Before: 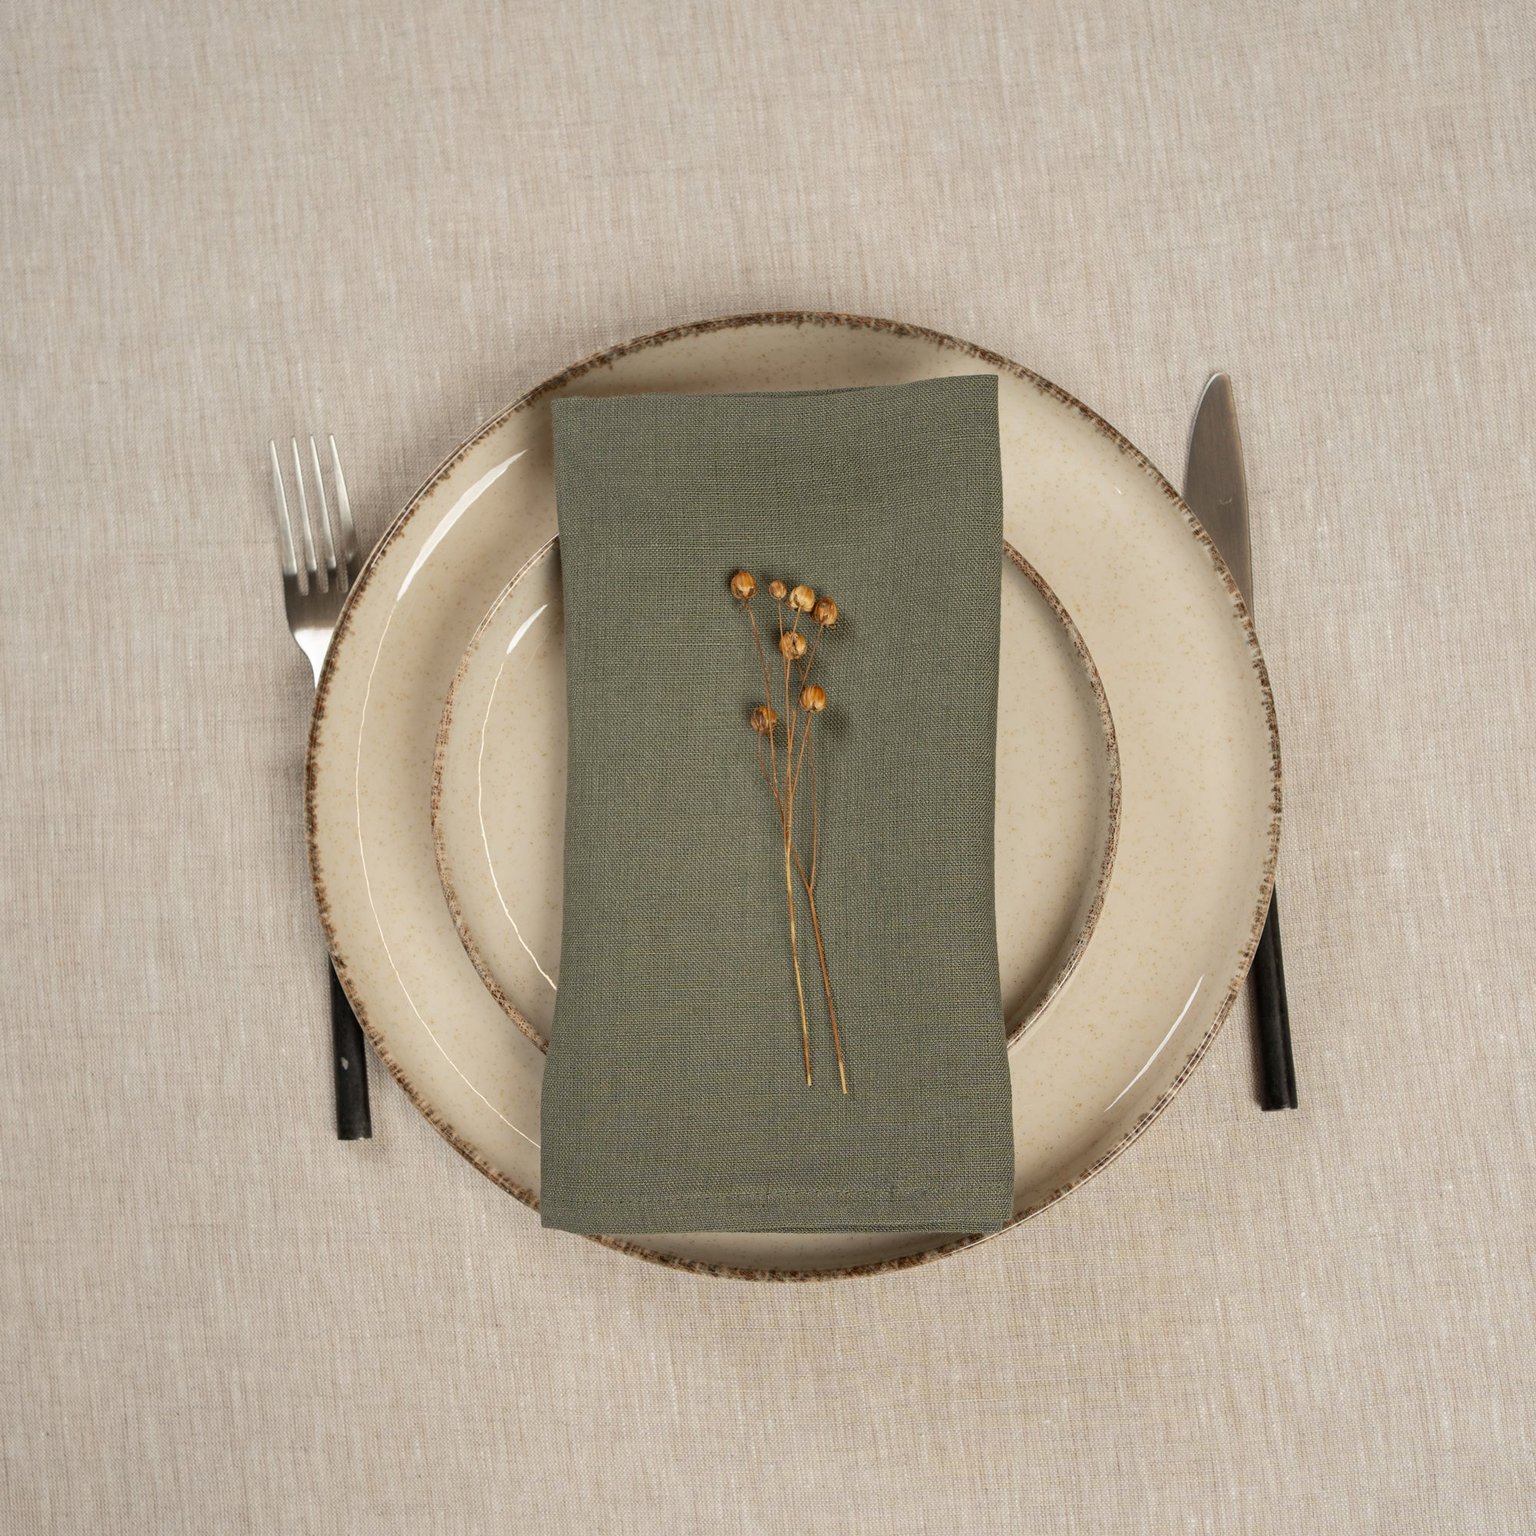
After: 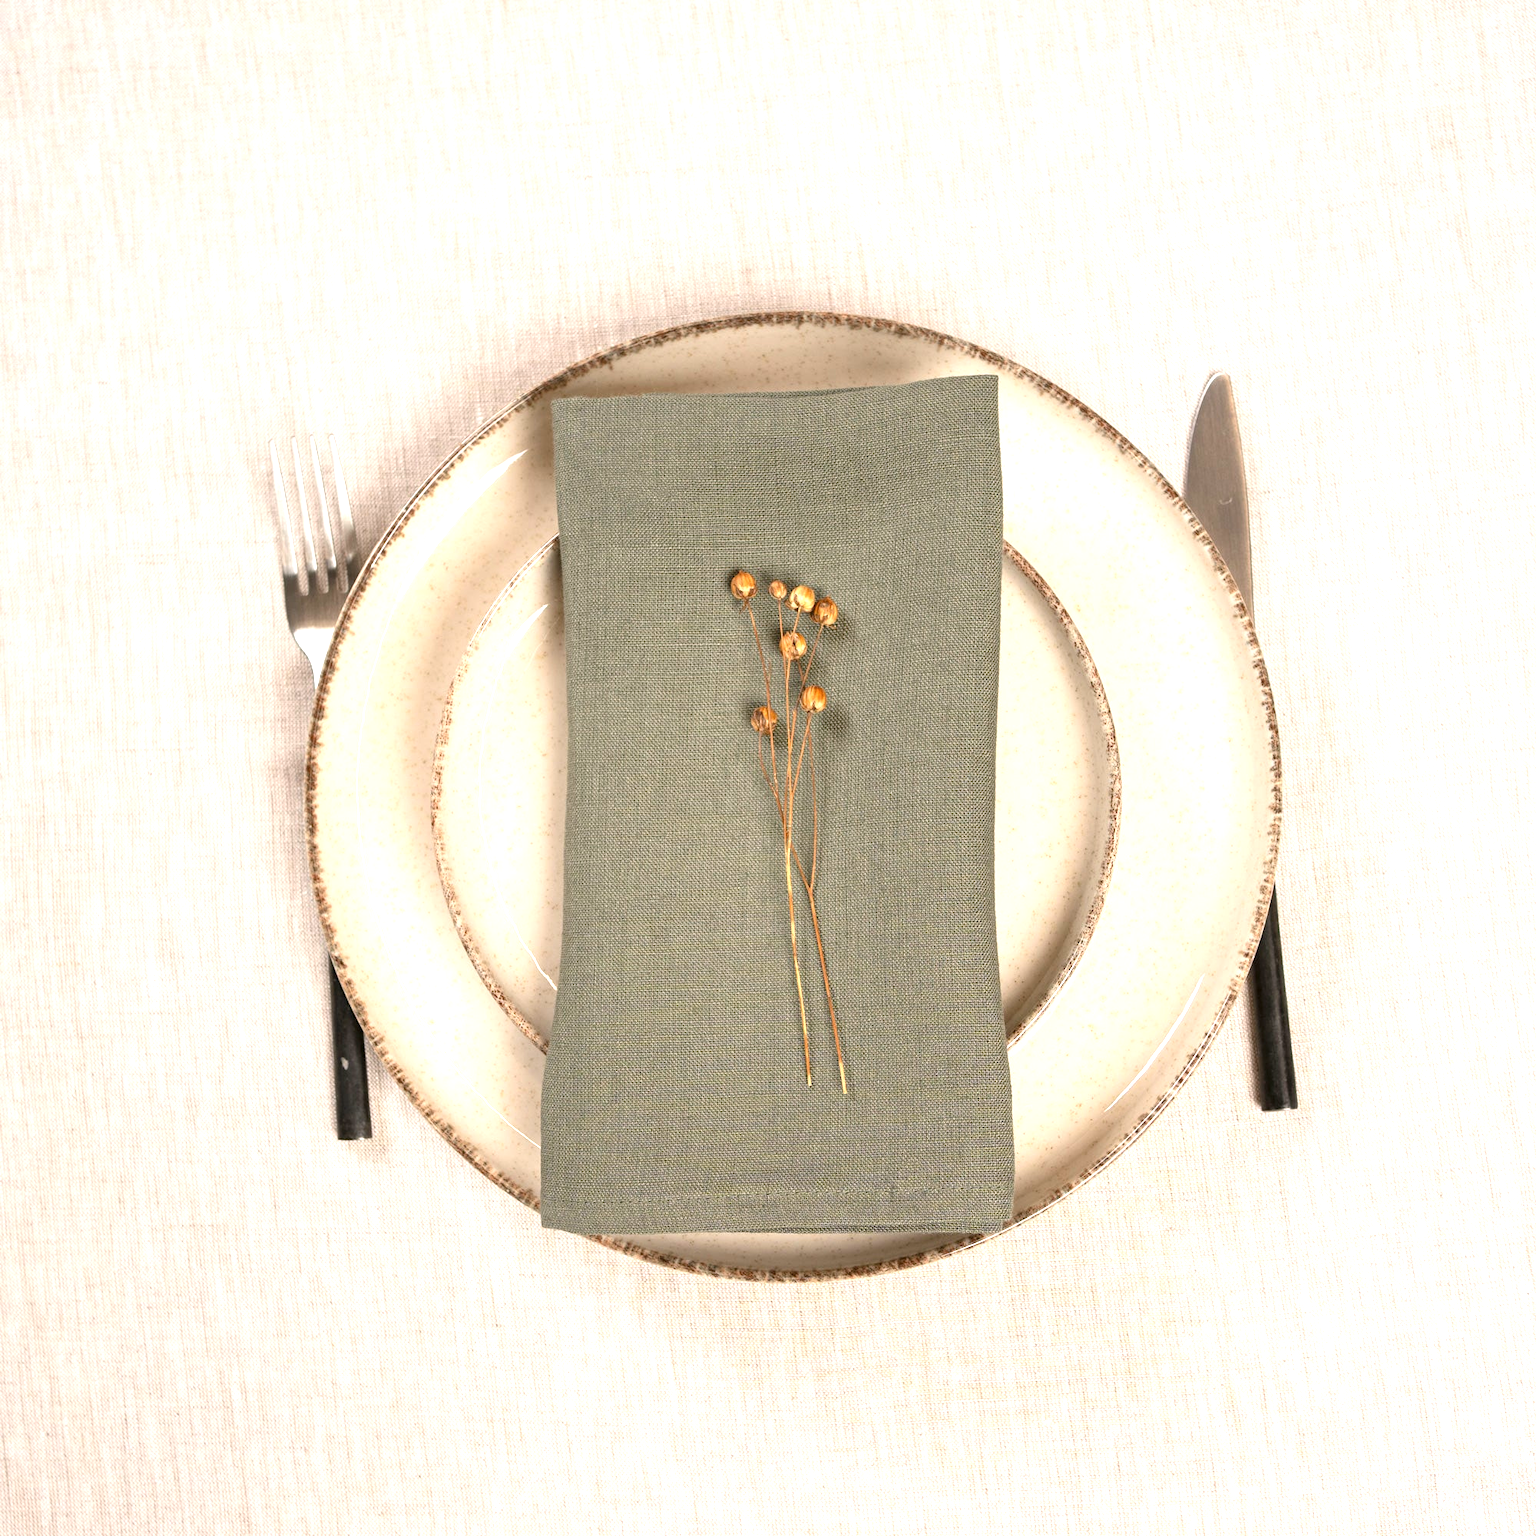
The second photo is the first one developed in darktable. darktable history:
color correction: highlights a* 3.15, highlights b* -1.43, shadows a* -0.113, shadows b* 1.86, saturation 0.983
exposure: black level correction 0, exposure 1.2 EV, compensate exposure bias true, compensate highlight preservation false
